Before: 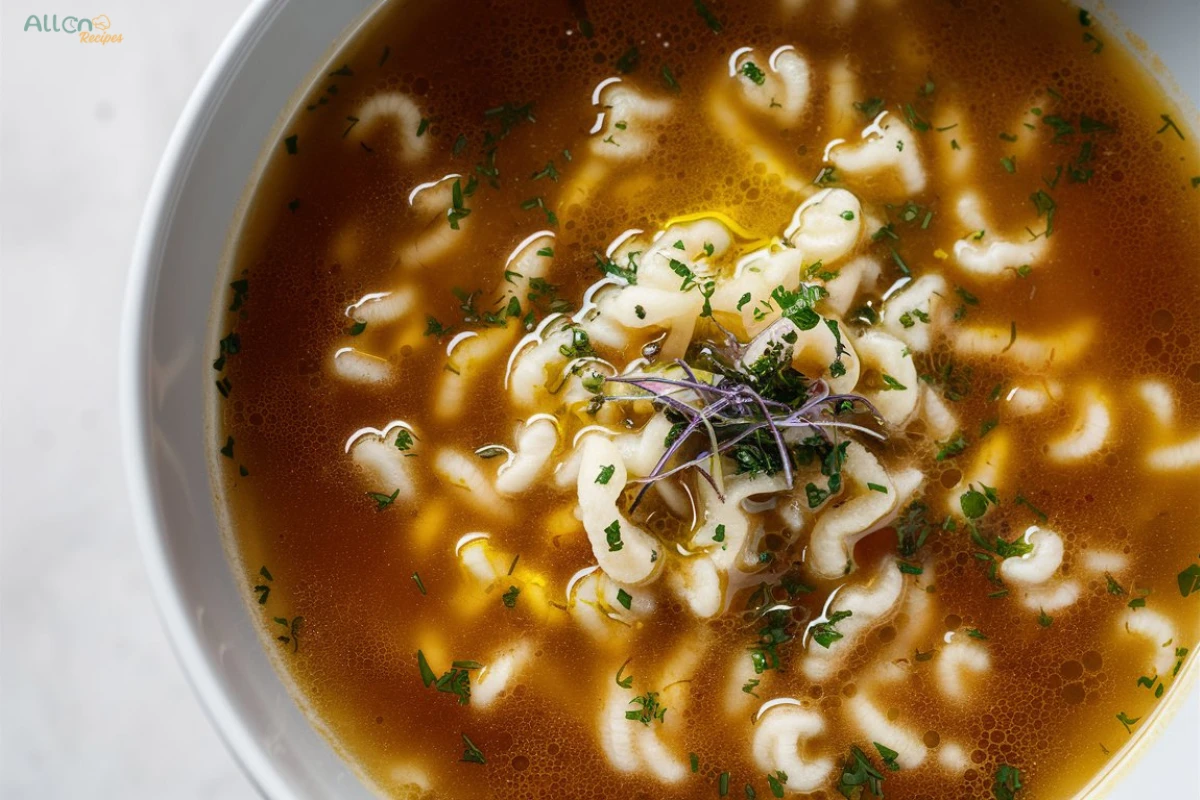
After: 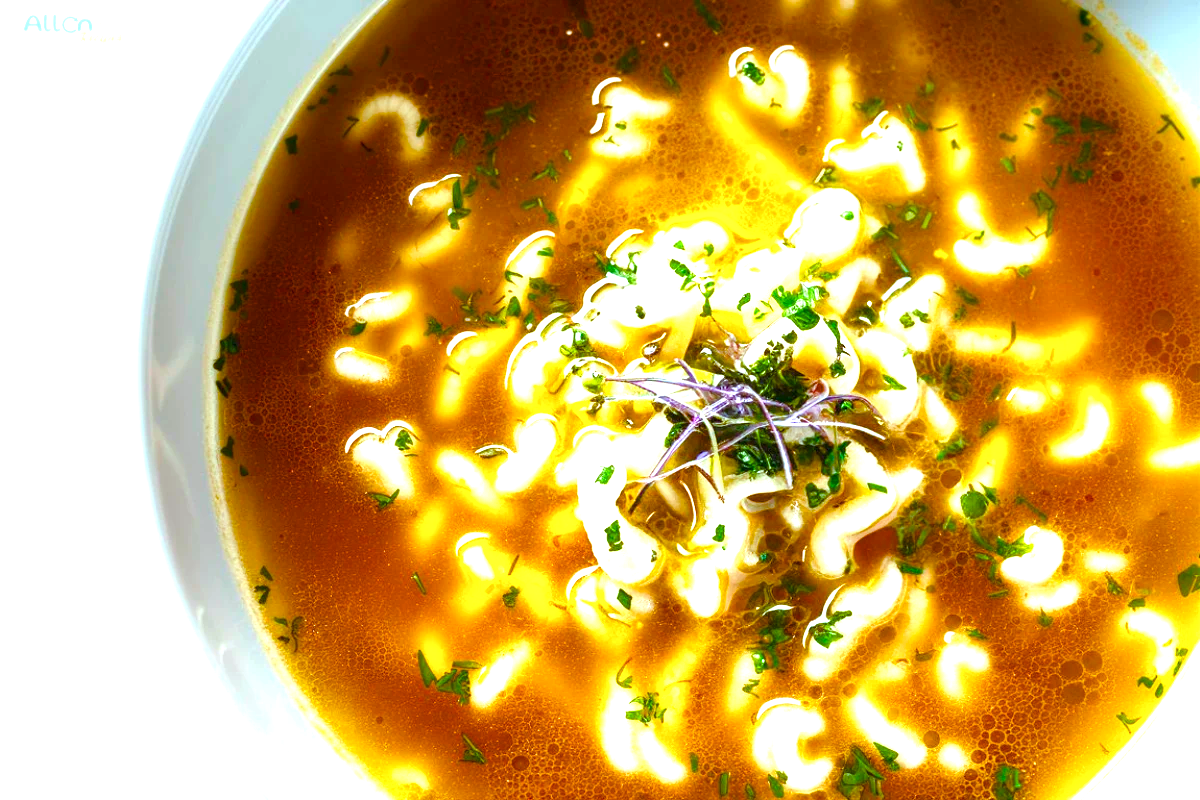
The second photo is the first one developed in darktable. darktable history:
exposure: black level correction 0, exposure 1.449 EV, compensate exposure bias true, compensate highlight preservation false
color balance rgb: power › hue 73.19°, highlights gain › luminance 15.407%, highlights gain › chroma 3.968%, highlights gain › hue 210.63°, linear chroma grading › global chroma 25.418%, perceptual saturation grading › global saturation 0.526%, perceptual saturation grading › highlights -16.861%, perceptual saturation grading › mid-tones 32.443%, perceptual saturation grading › shadows 50.446%, perceptual brilliance grading › global brilliance 2.718%, perceptual brilliance grading › highlights -2.295%, perceptual brilliance grading › shadows 3.089%, global vibrance 34.726%
